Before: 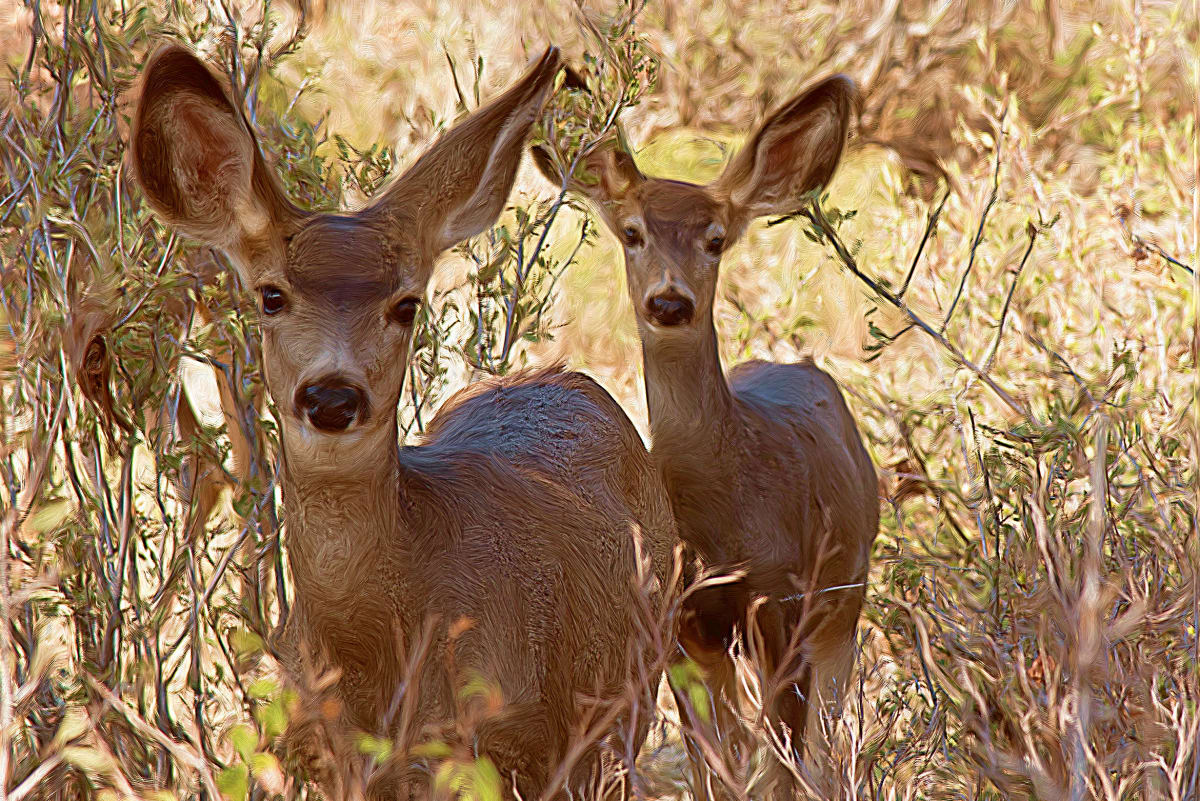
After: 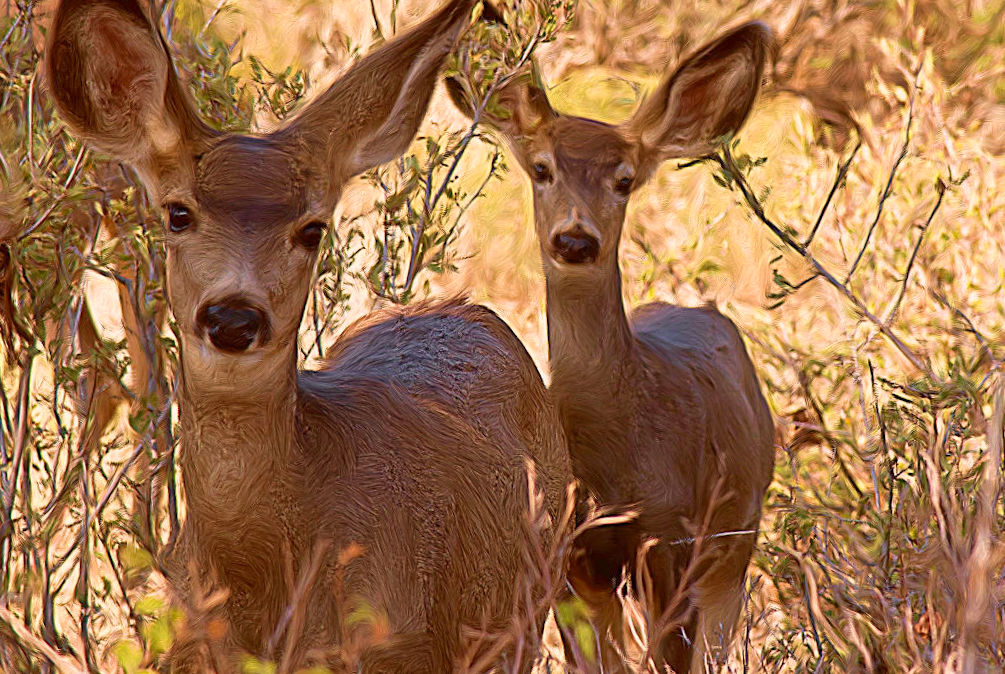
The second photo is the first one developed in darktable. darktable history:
color correction: highlights a* 12.09, highlights b* 11.39
crop and rotate: angle -2.89°, left 5.214%, top 5.203%, right 4.773%, bottom 4.363%
